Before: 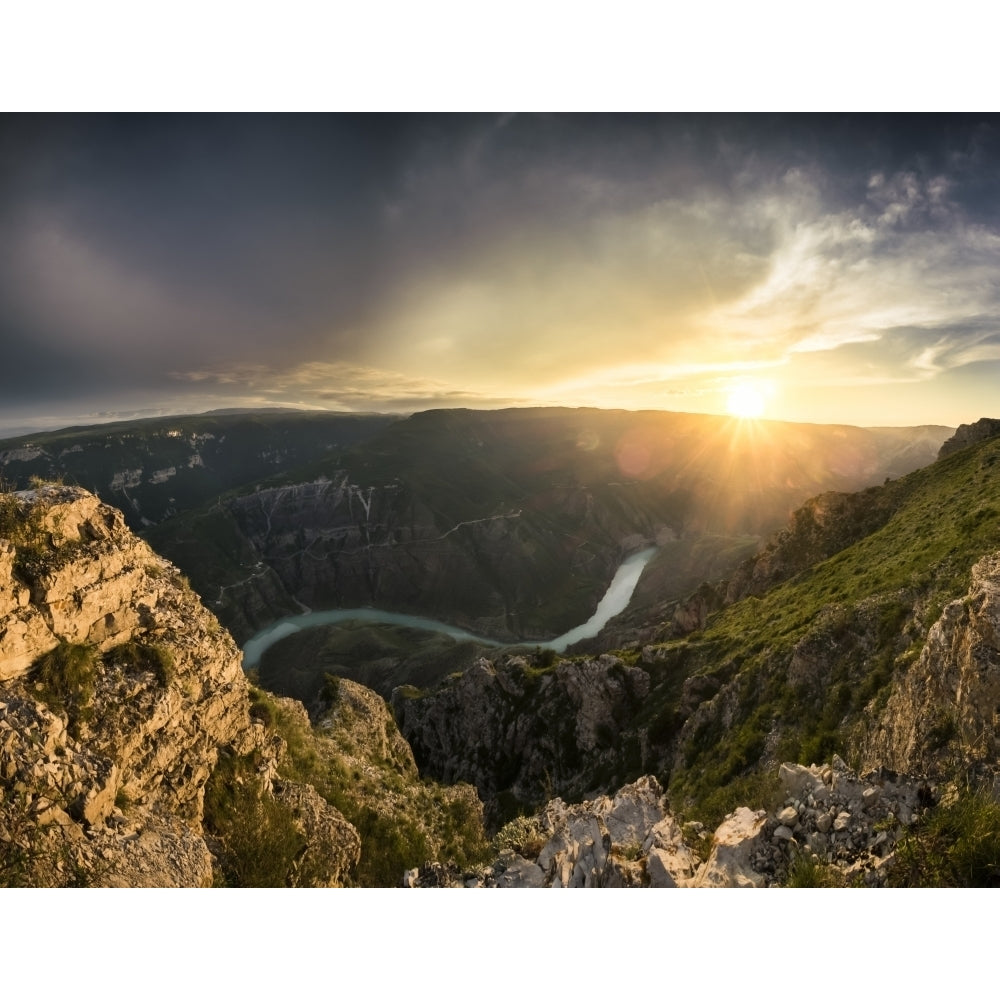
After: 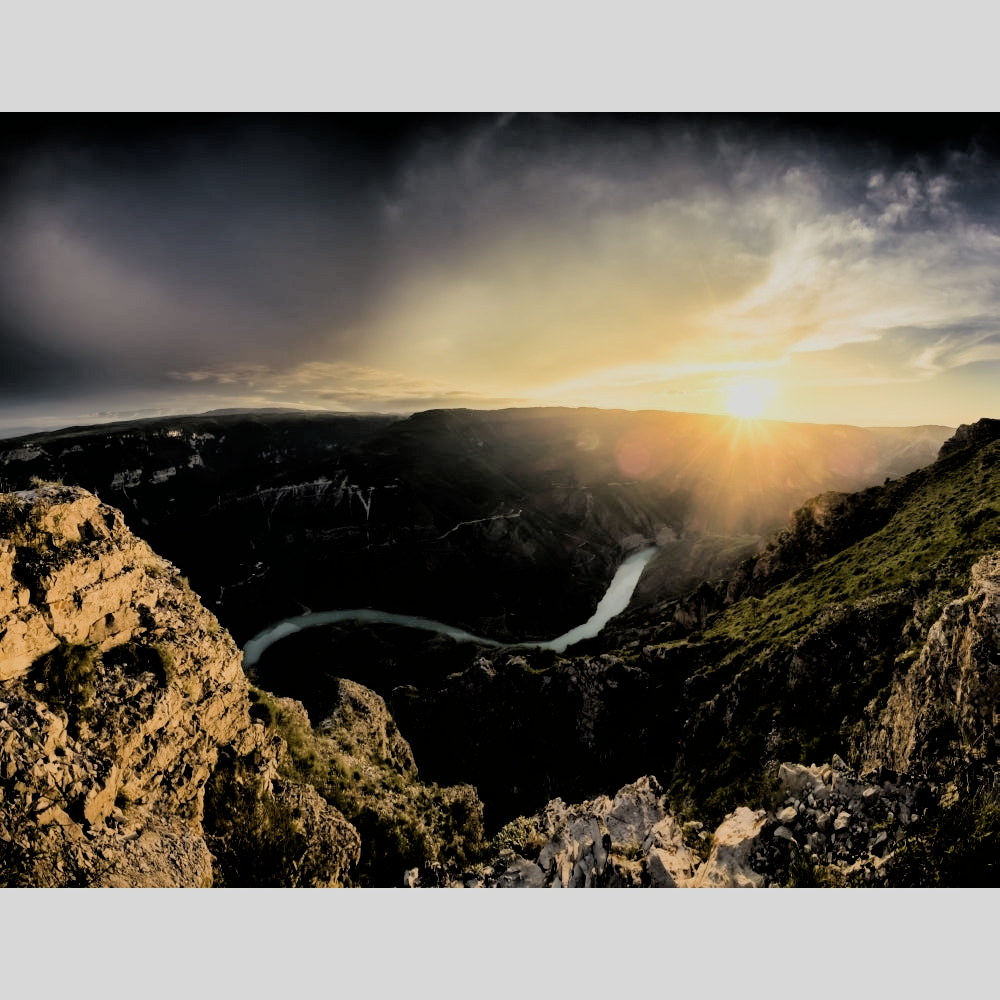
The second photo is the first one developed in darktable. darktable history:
filmic rgb: black relative exposure -2.88 EV, white relative exposure 4.56 EV, hardness 1.73, contrast 1.247, color science v6 (2022)
